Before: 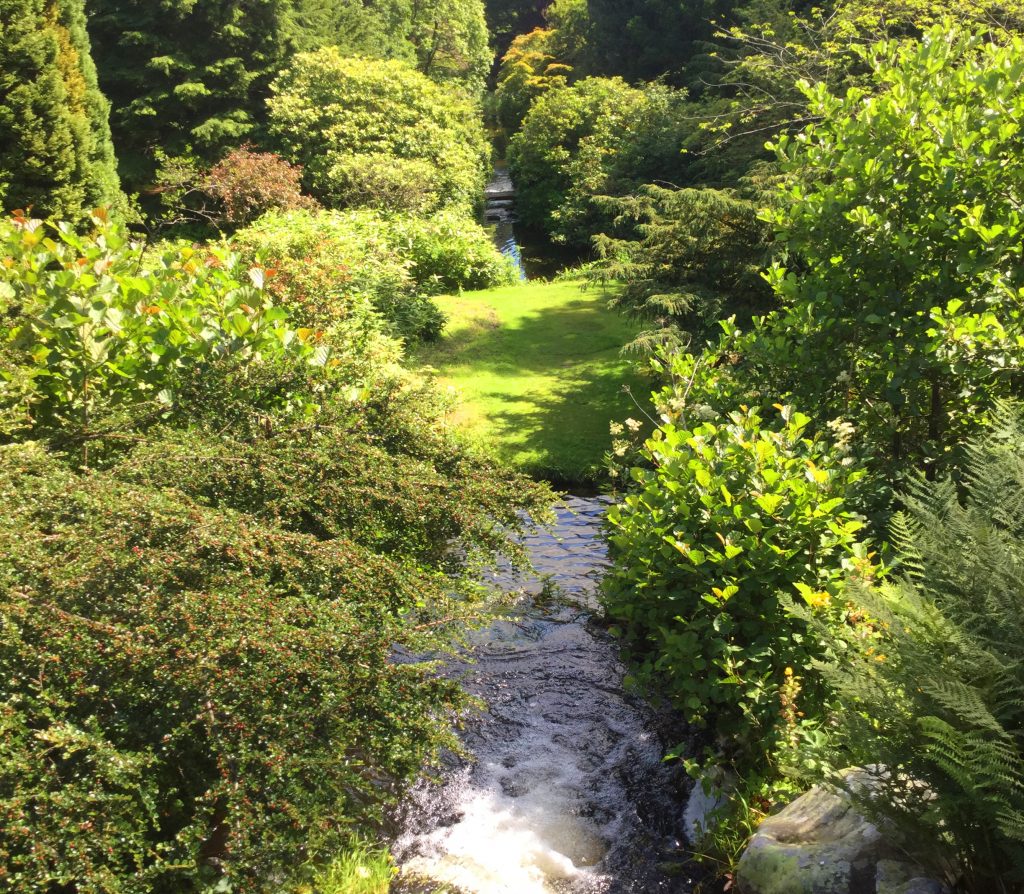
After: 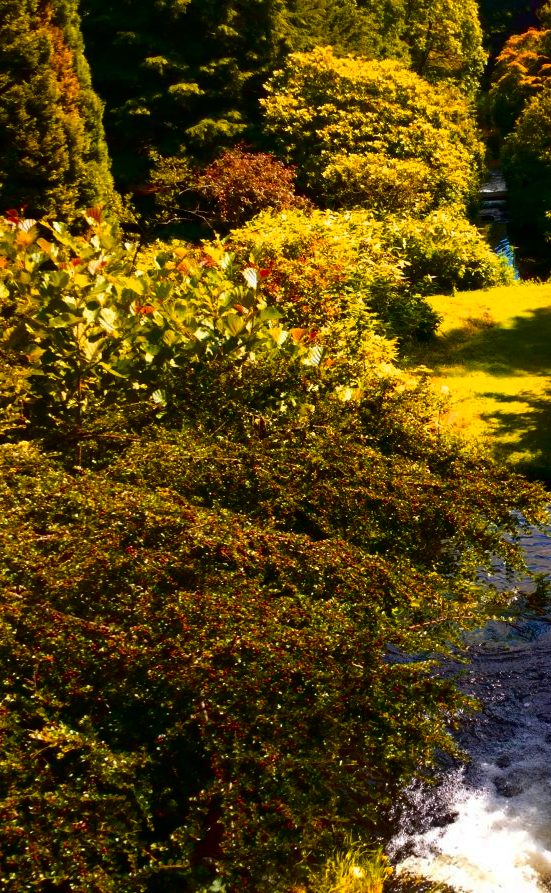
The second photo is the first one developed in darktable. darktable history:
color zones: curves: ch1 [(0, 0.455) (0.063, 0.455) (0.286, 0.495) (0.429, 0.5) (0.571, 0.5) (0.714, 0.5) (0.857, 0.5) (1, 0.455)]; ch2 [(0, 0.532) (0.063, 0.521) (0.233, 0.447) (0.429, 0.489) (0.571, 0.5) (0.714, 0.5) (0.857, 0.5) (1, 0.532)]
color balance rgb: perceptual saturation grading › global saturation 25%, global vibrance 20%
contrast brightness saturation: contrast 0.09, brightness -0.59, saturation 0.17
crop: left 0.587%, right 45.588%, bottom 0.086%
